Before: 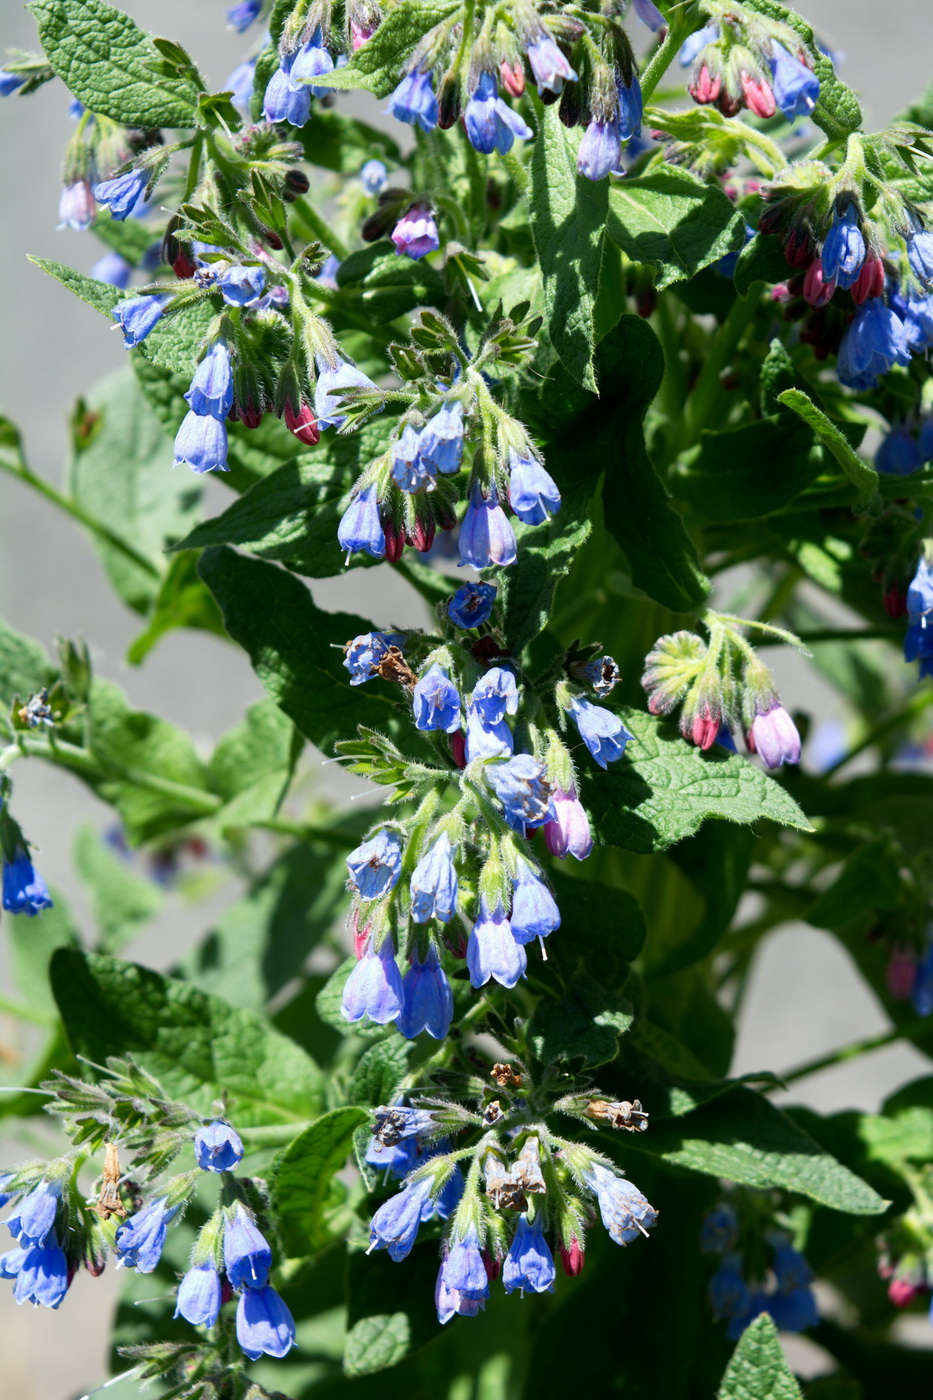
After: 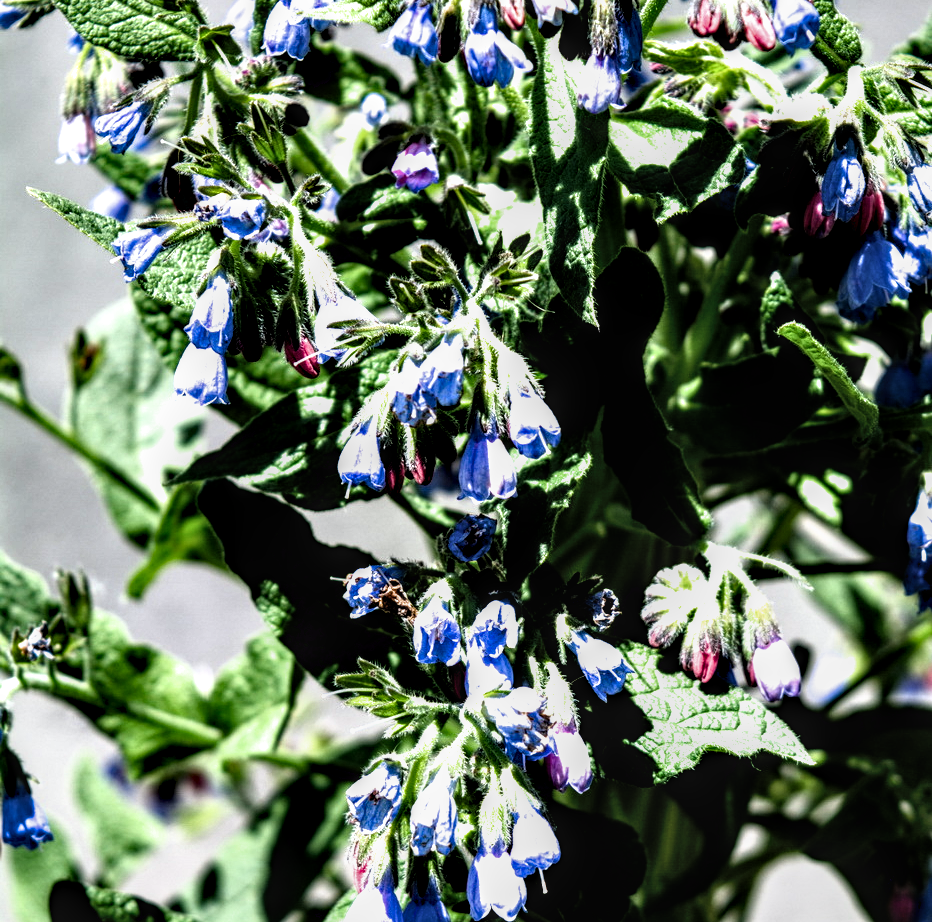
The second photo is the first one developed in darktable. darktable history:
filmic rgb: black relative exposure -8.2 EV, white relative exposure 2.2 EV, target white luminance 99.997%, hardness 7.07, latitude 74.72%, contrast 1.323, highlights saturation mix -2.72%, shadows ↔ highlights balance 30.34%
crop and rotate: top 4.846%, bottom 29.295%
local contrast: highlights 20%, detail 150%
contrast equalizer: octaves 7, y [[0.6 ×6], [0.55 ×6], [0 ×6], [0 ×6], [0 ×6]]
